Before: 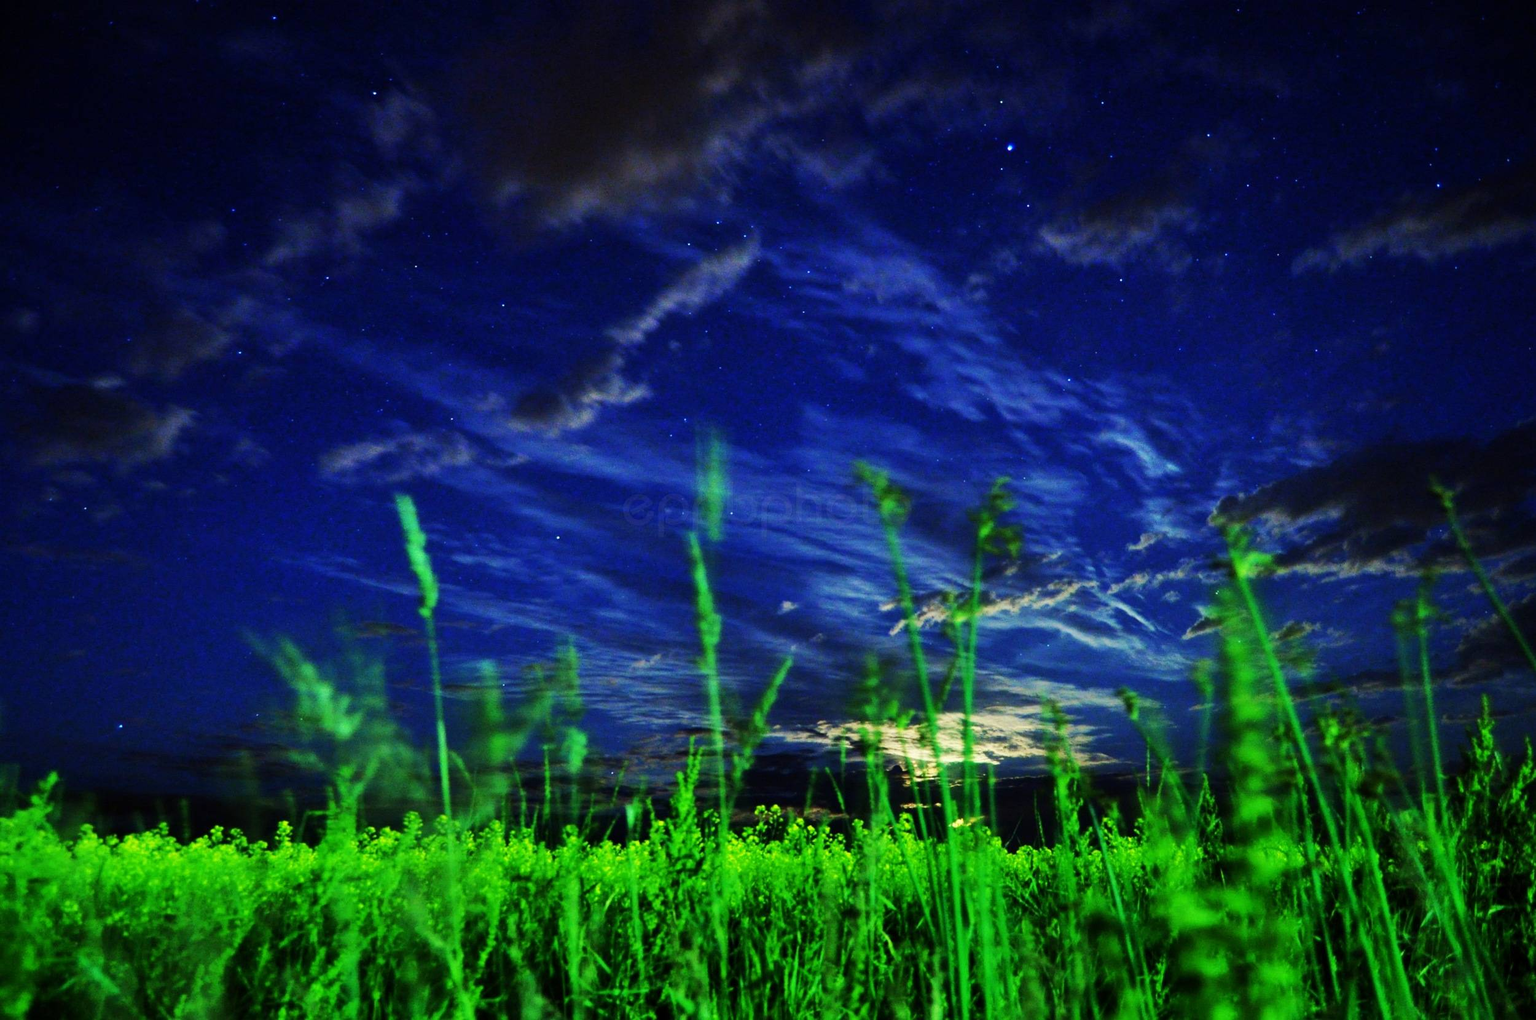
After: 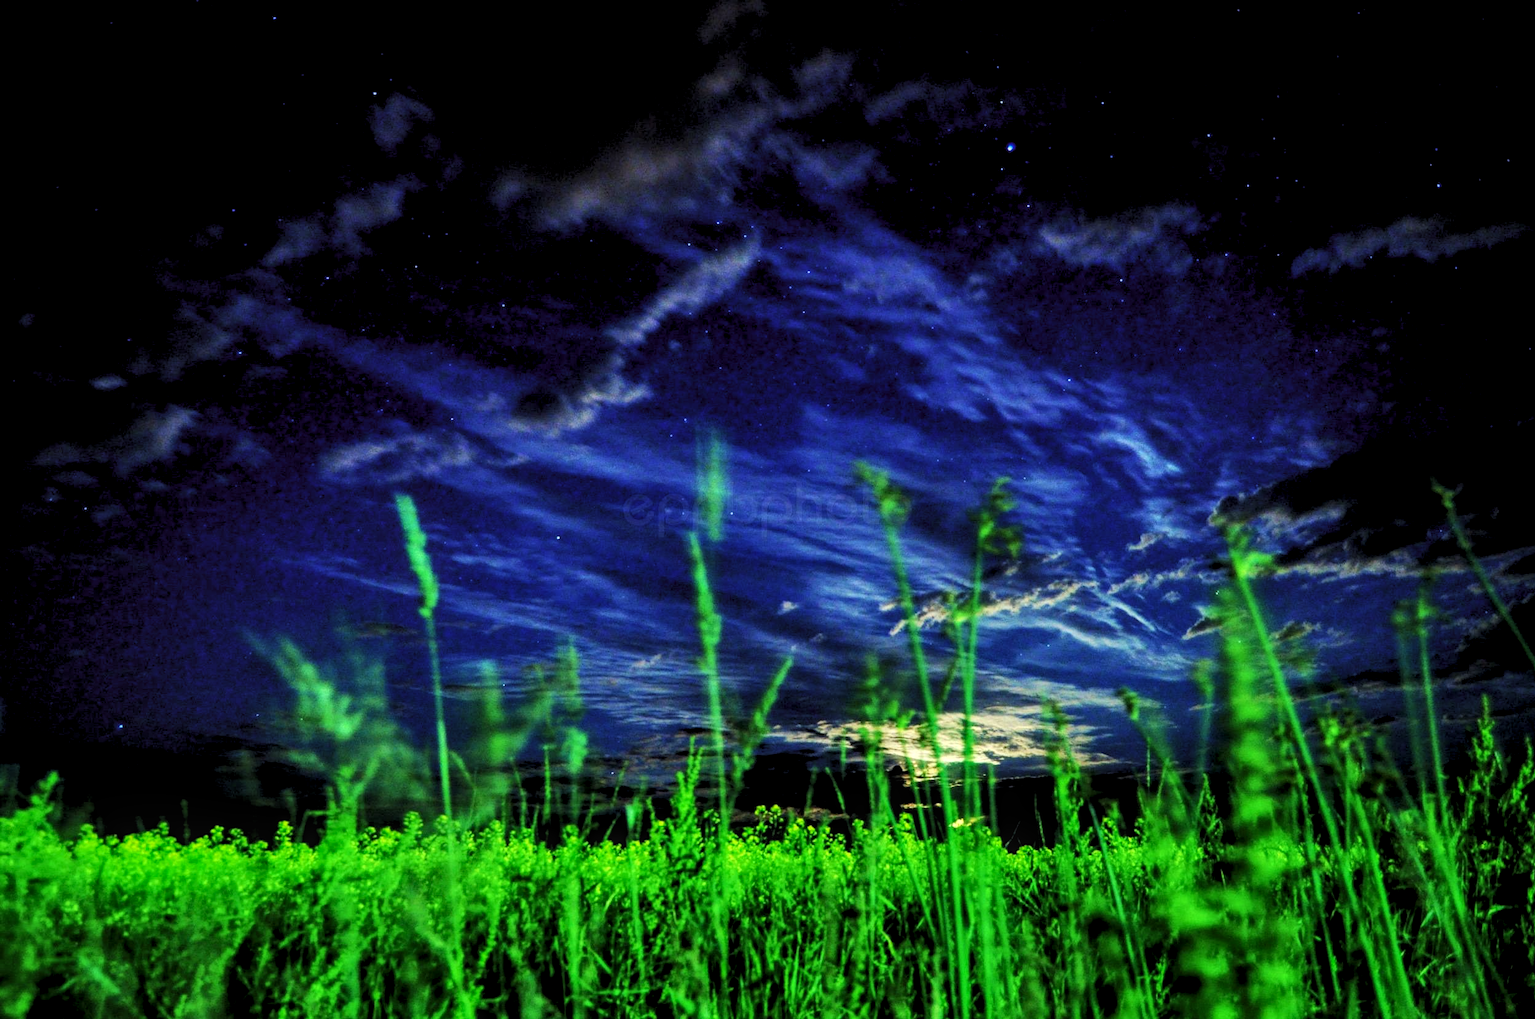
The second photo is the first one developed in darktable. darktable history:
local contrast: on, module defaults
levels: black 0.017%, levels [0.073, 0.497, 0.972]
